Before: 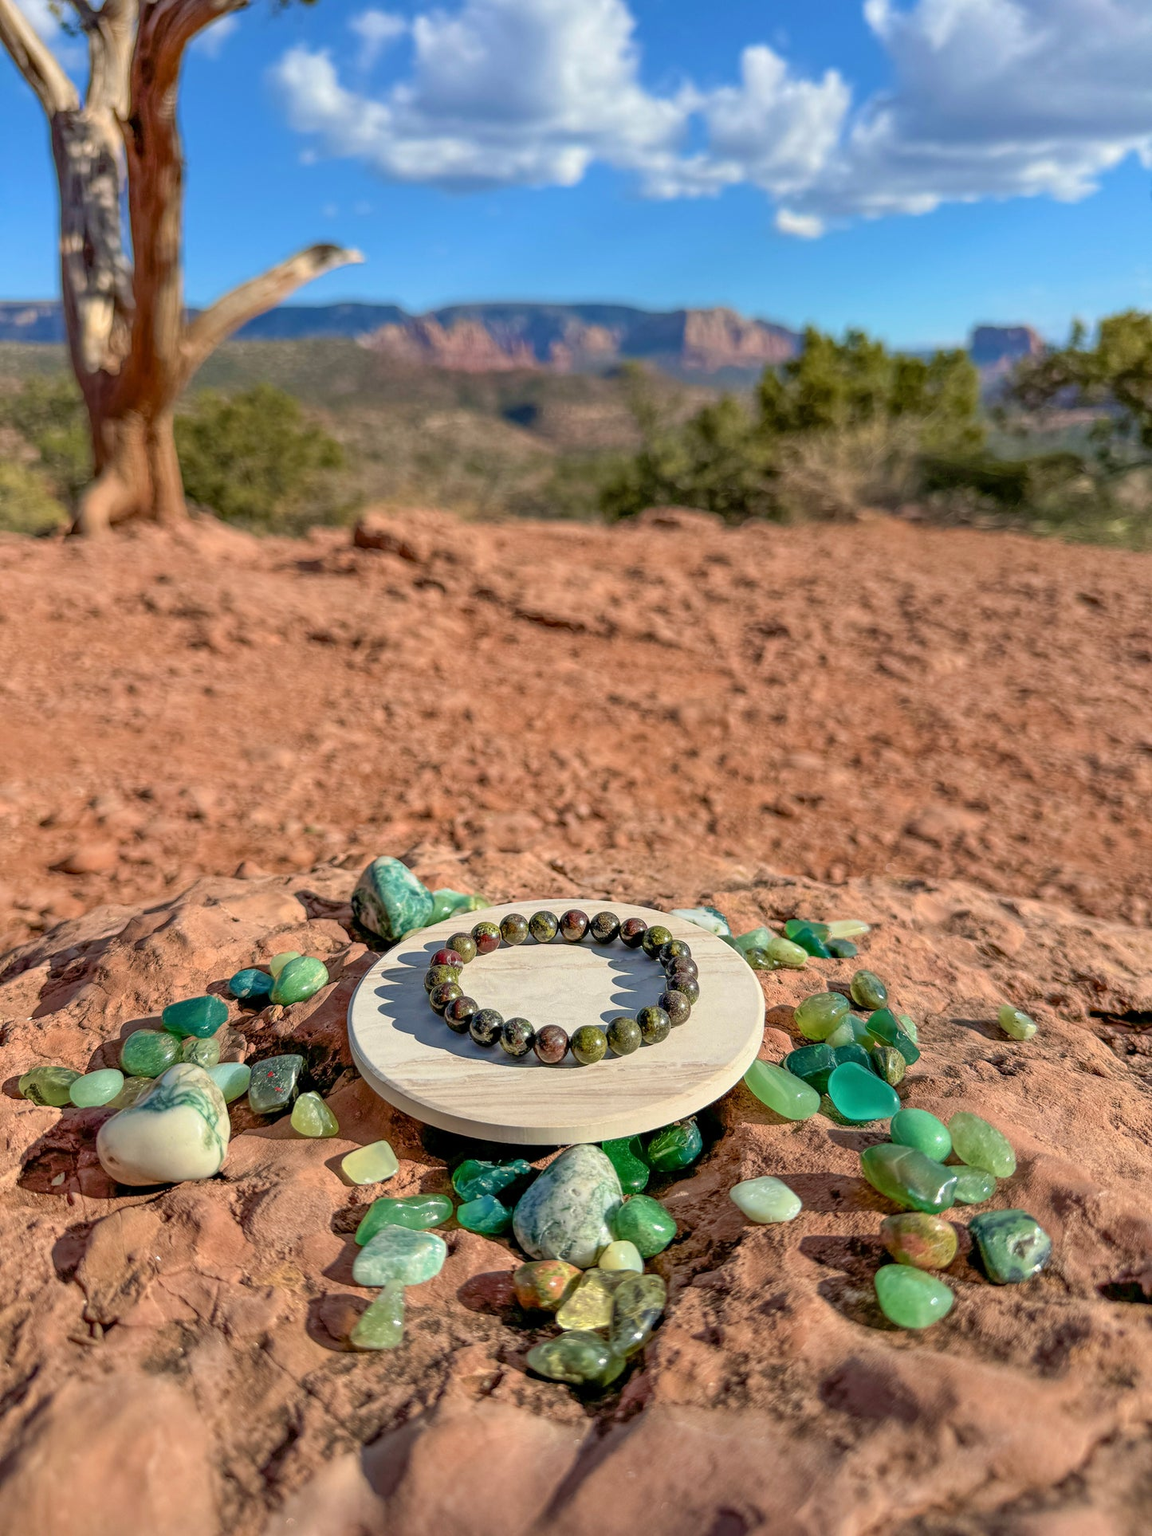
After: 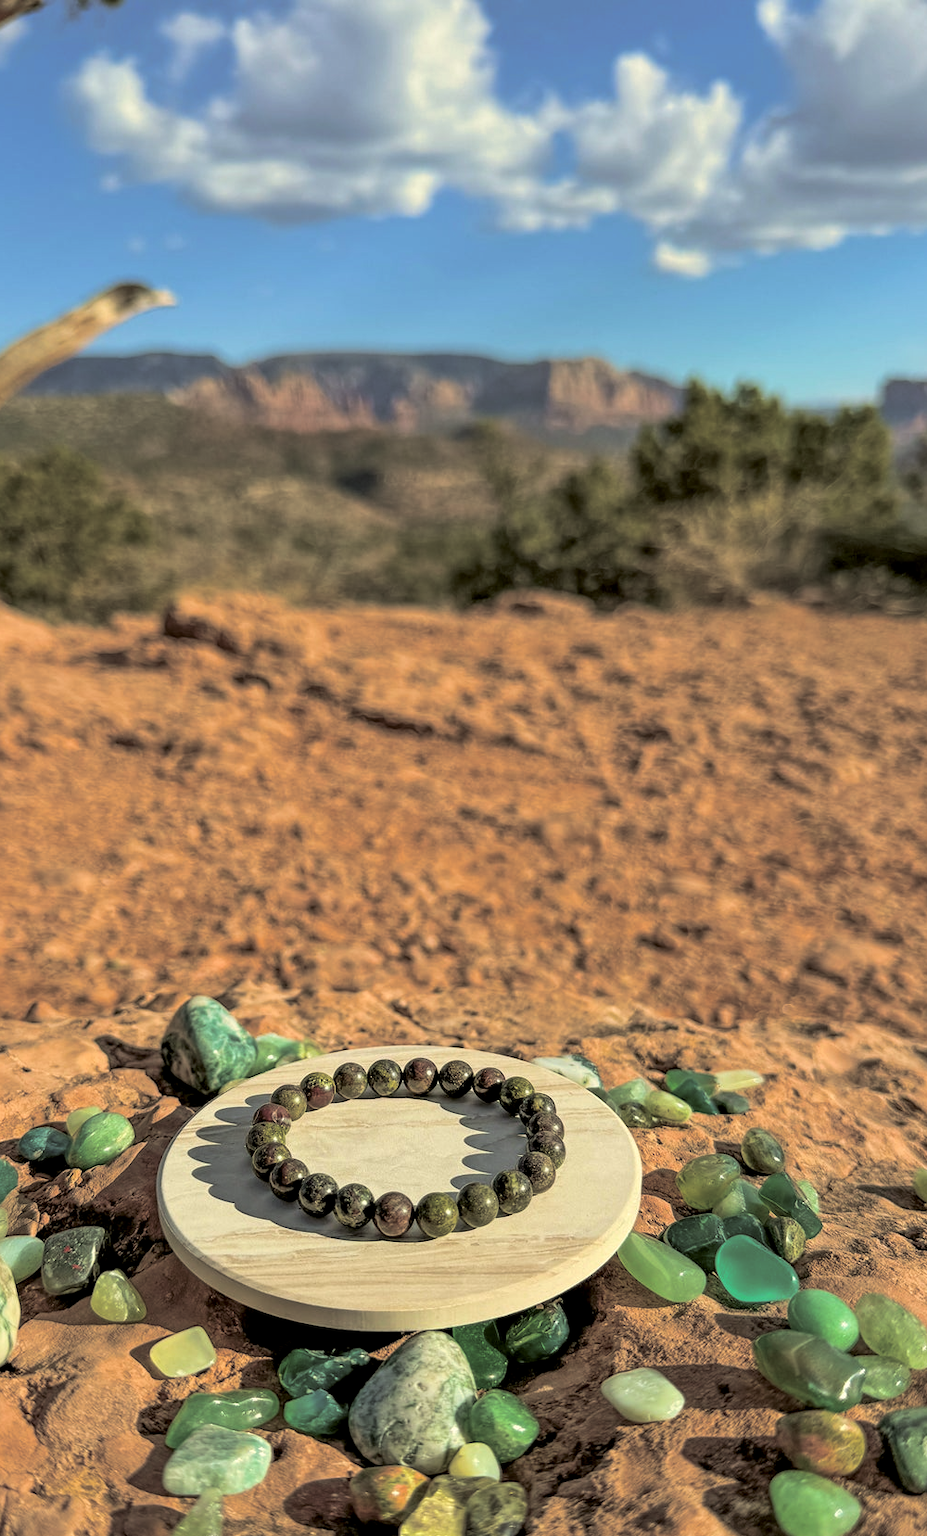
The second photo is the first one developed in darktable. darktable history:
crop: left 18.479%, right 12.2%, bottom 13.971%
local contrast: mode bilateral grid, contrast 10, coarseness 25, detail 115%, midtone range 0.2
color correction: highlights a* -1.43, highlights b* 10.12, shadows a* 0.395, shadows b* 19.35
split-toning: shadows › hue 43.2°, shadows › saturation 0, highlights › hue 50.4°, highlights › saturation 1
